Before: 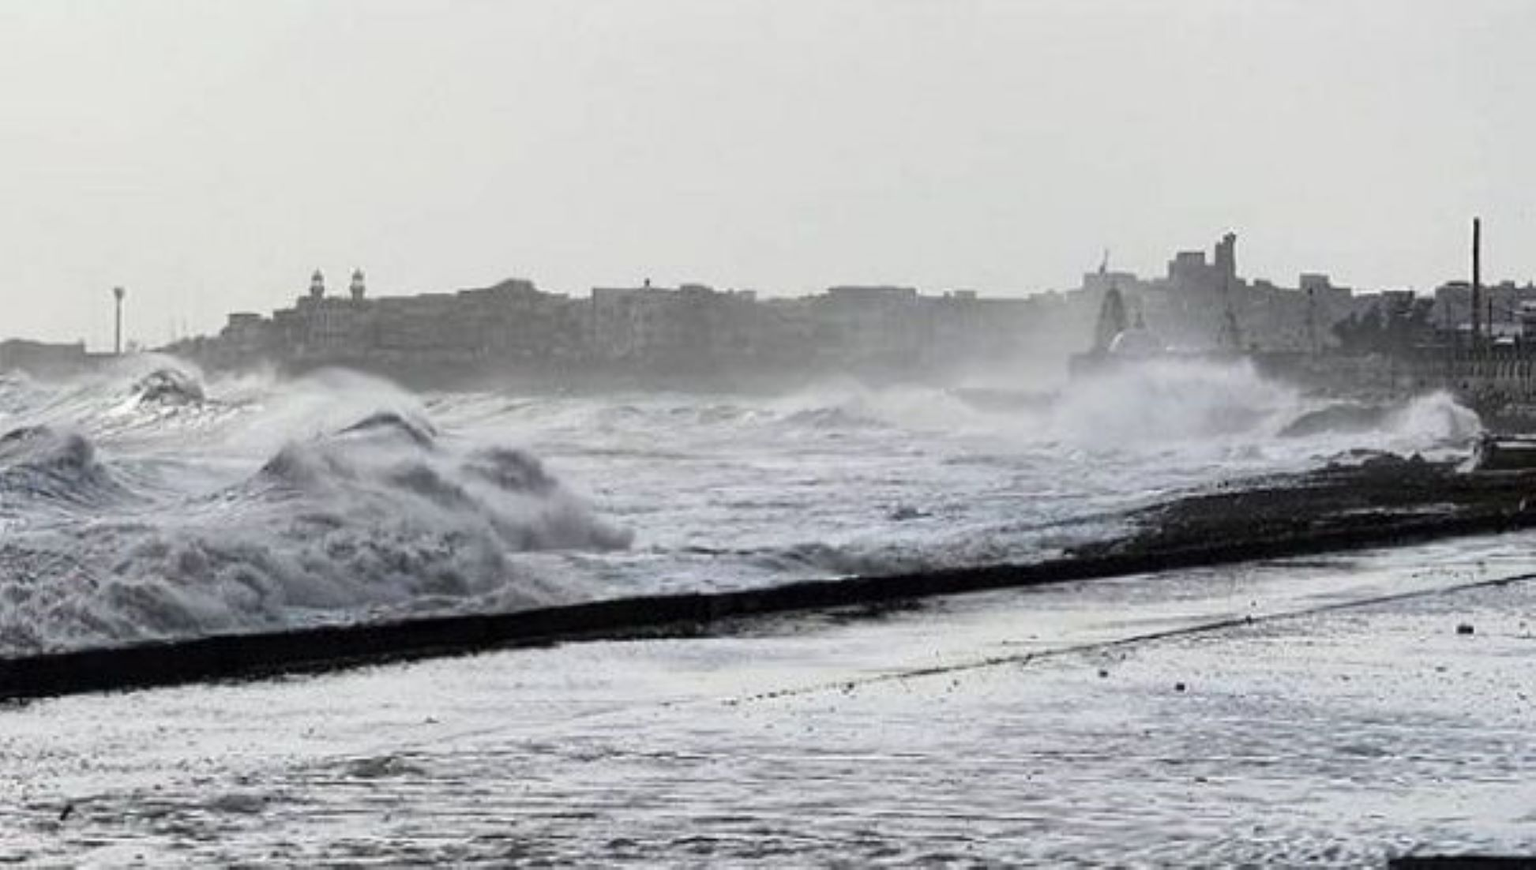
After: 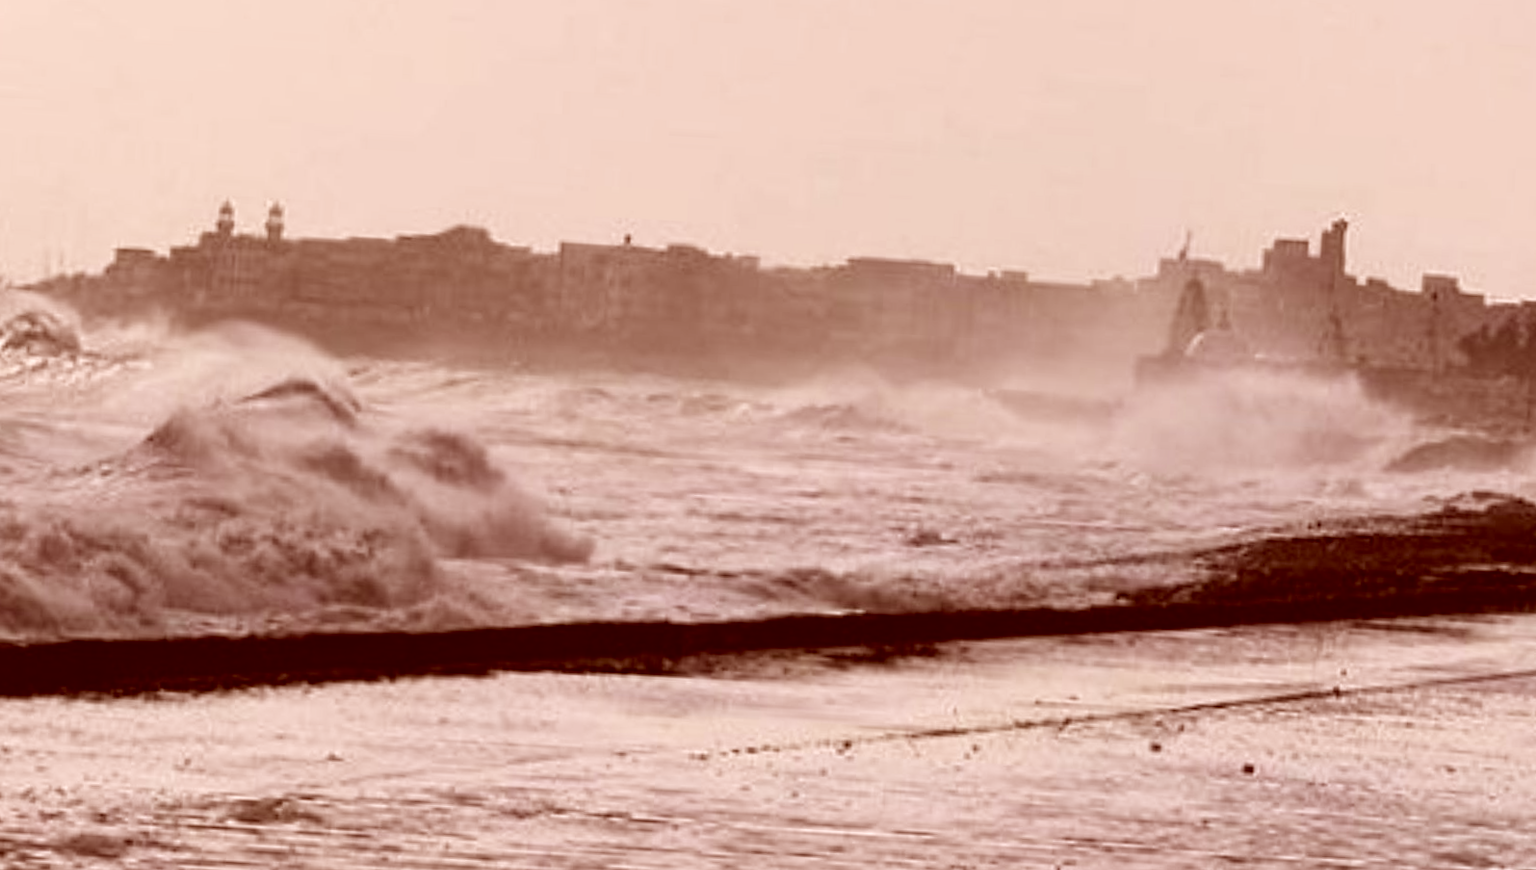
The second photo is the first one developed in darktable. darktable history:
crop and rotate: angle -3.27°, left 5.211%, top 5.211%, right 4.607%, bottom 4.607%
exposure: compensate highlight preservation false
color correction: highlights a* 9.03, highlights b* 8.71, shadows a* 40, shadows b* 40, saturation 0.8
